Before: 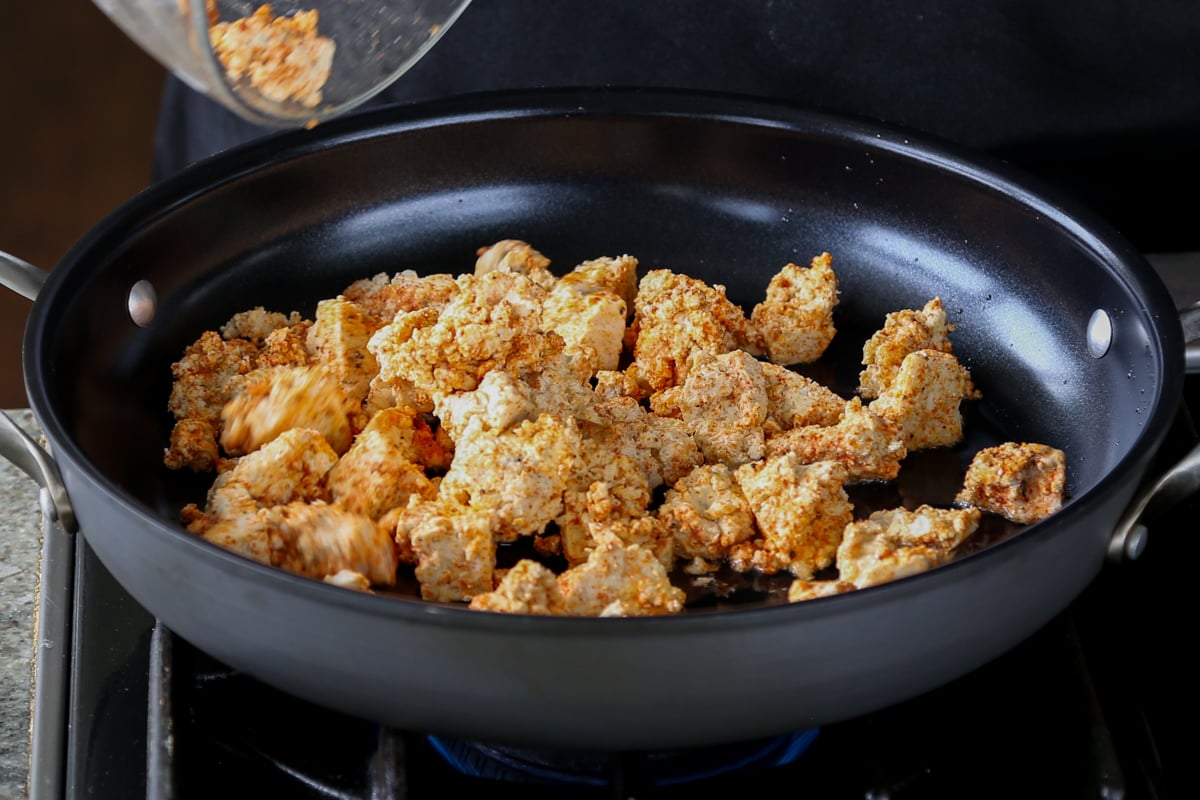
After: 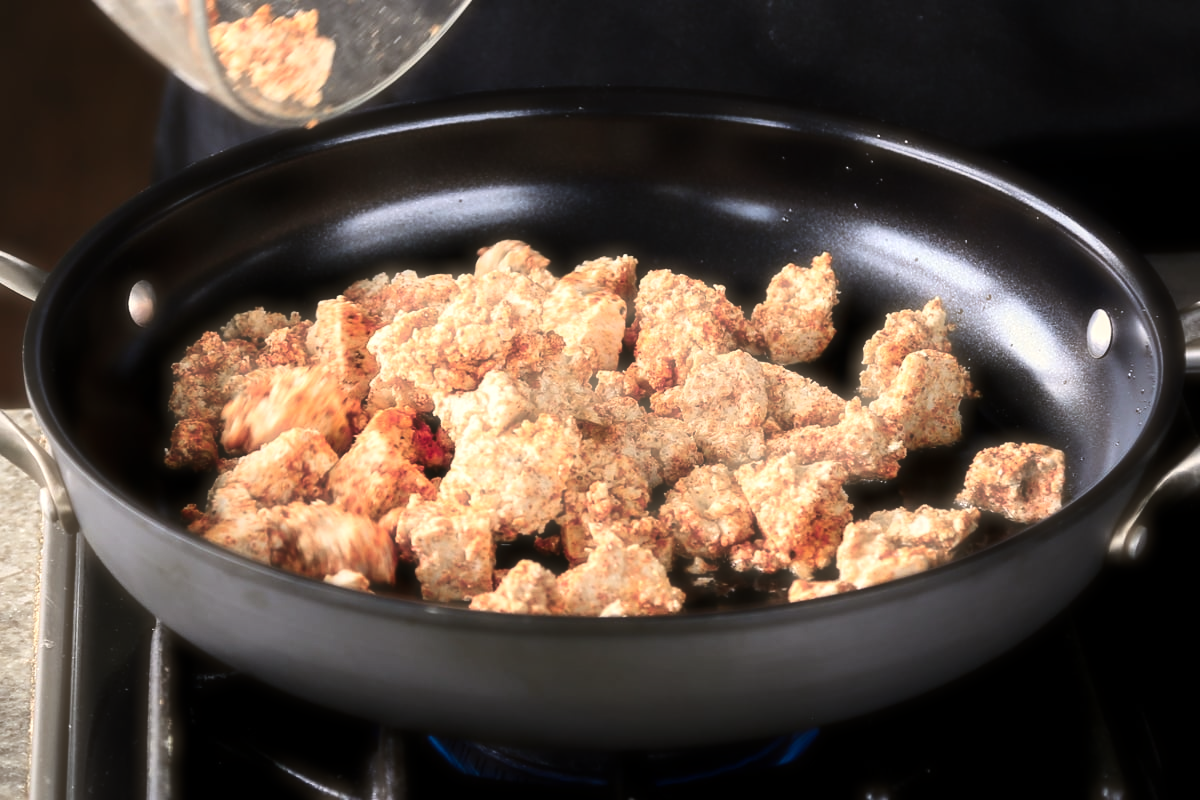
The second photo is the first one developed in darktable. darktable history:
tone equalizer: -8 EV -1.08 EV, -7 EV -1.01 EV, -6 EV -0.867 EV, -5 EV -0.578 EV, -3 EV 0.578 EV, -2 EV 0.867 EV, -1 EV 1.01 EV, +0 EV 1.08 EV, edges refinement/feathering 500, mask exposure compensation -1.57 EV, preserve details no
color zones: curves: ch1 [(0.29, 0.492) (0.373, 0.185) (0.509, 0.481)]; ch2 [(0.25, 0.462) (0.749, 0.457)], mix 40.67%
haze removal: strength -0.9, distance 0.225, compatibility mode true, adaptive false
